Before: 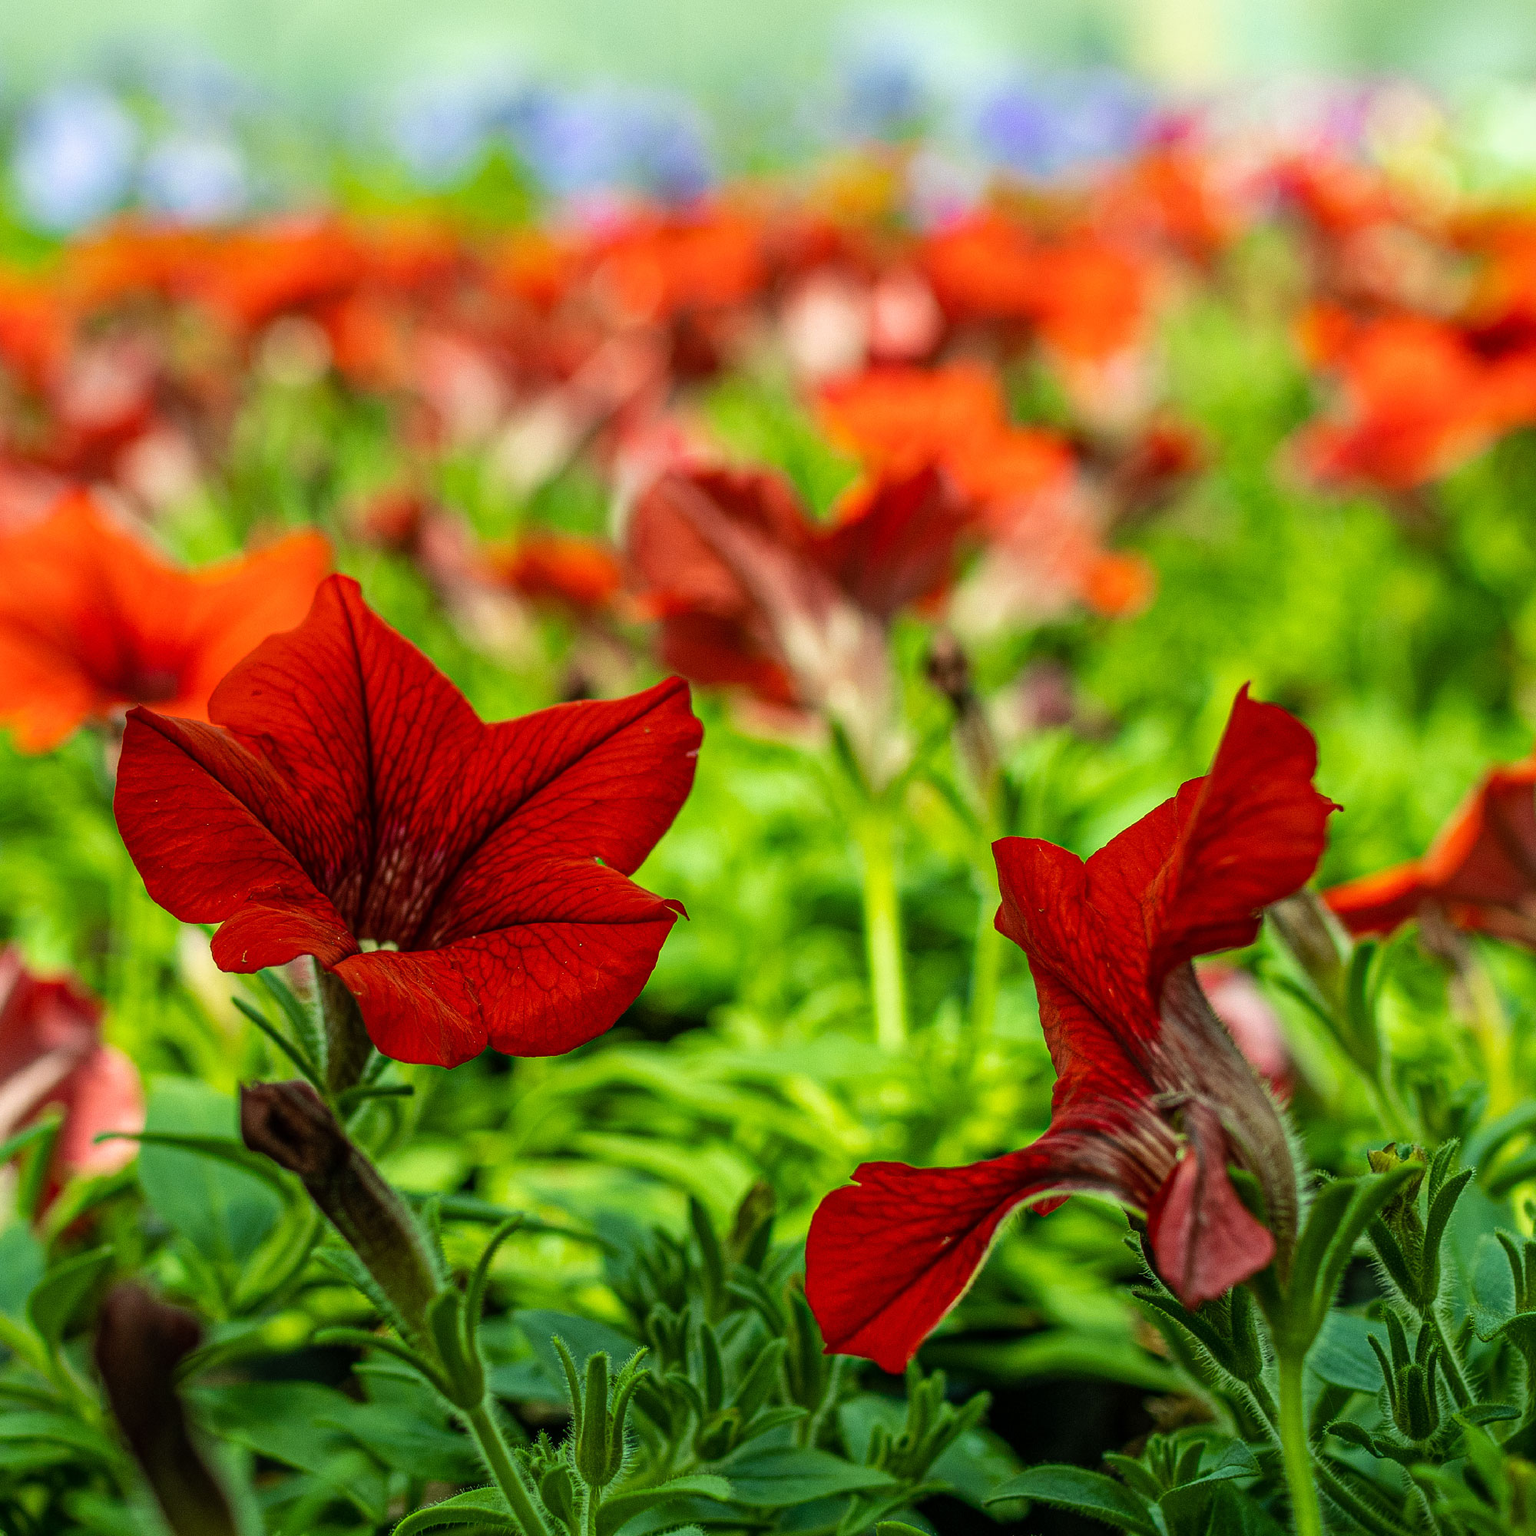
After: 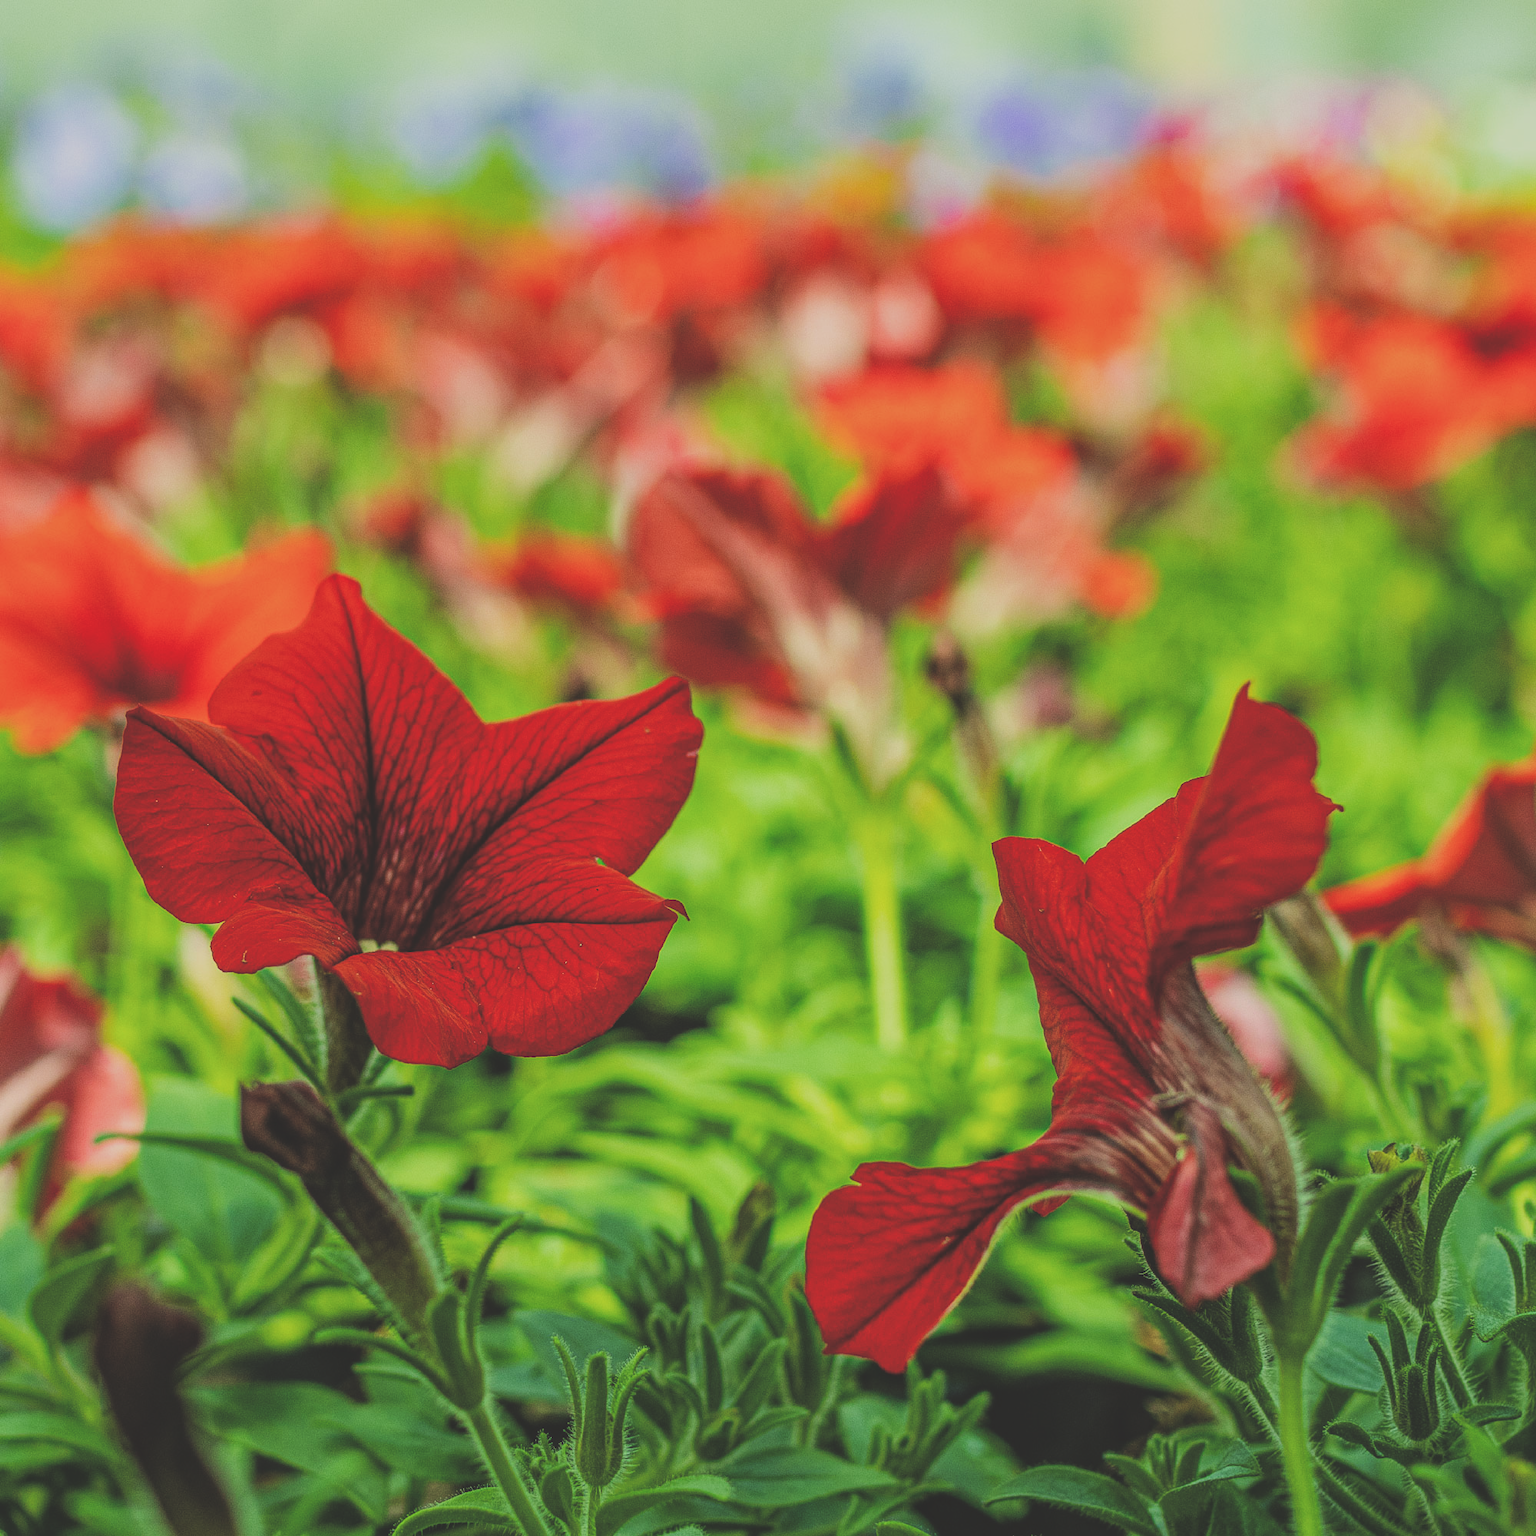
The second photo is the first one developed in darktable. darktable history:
filmic rgb: black relative exposure -7.23 EV, white relative exposure 5.35 EV, hardness 3.03
color correction: highlights a* 0.9, highlights b* 2.77, saturation 1.09
local contrast: highlights 100%, shadows 100%, detail 120%, midtone range 0.2
exposure: black level correction -0.039, exposure 0.062 EV, compensate exposure bias true, compensate highlight preservation false
